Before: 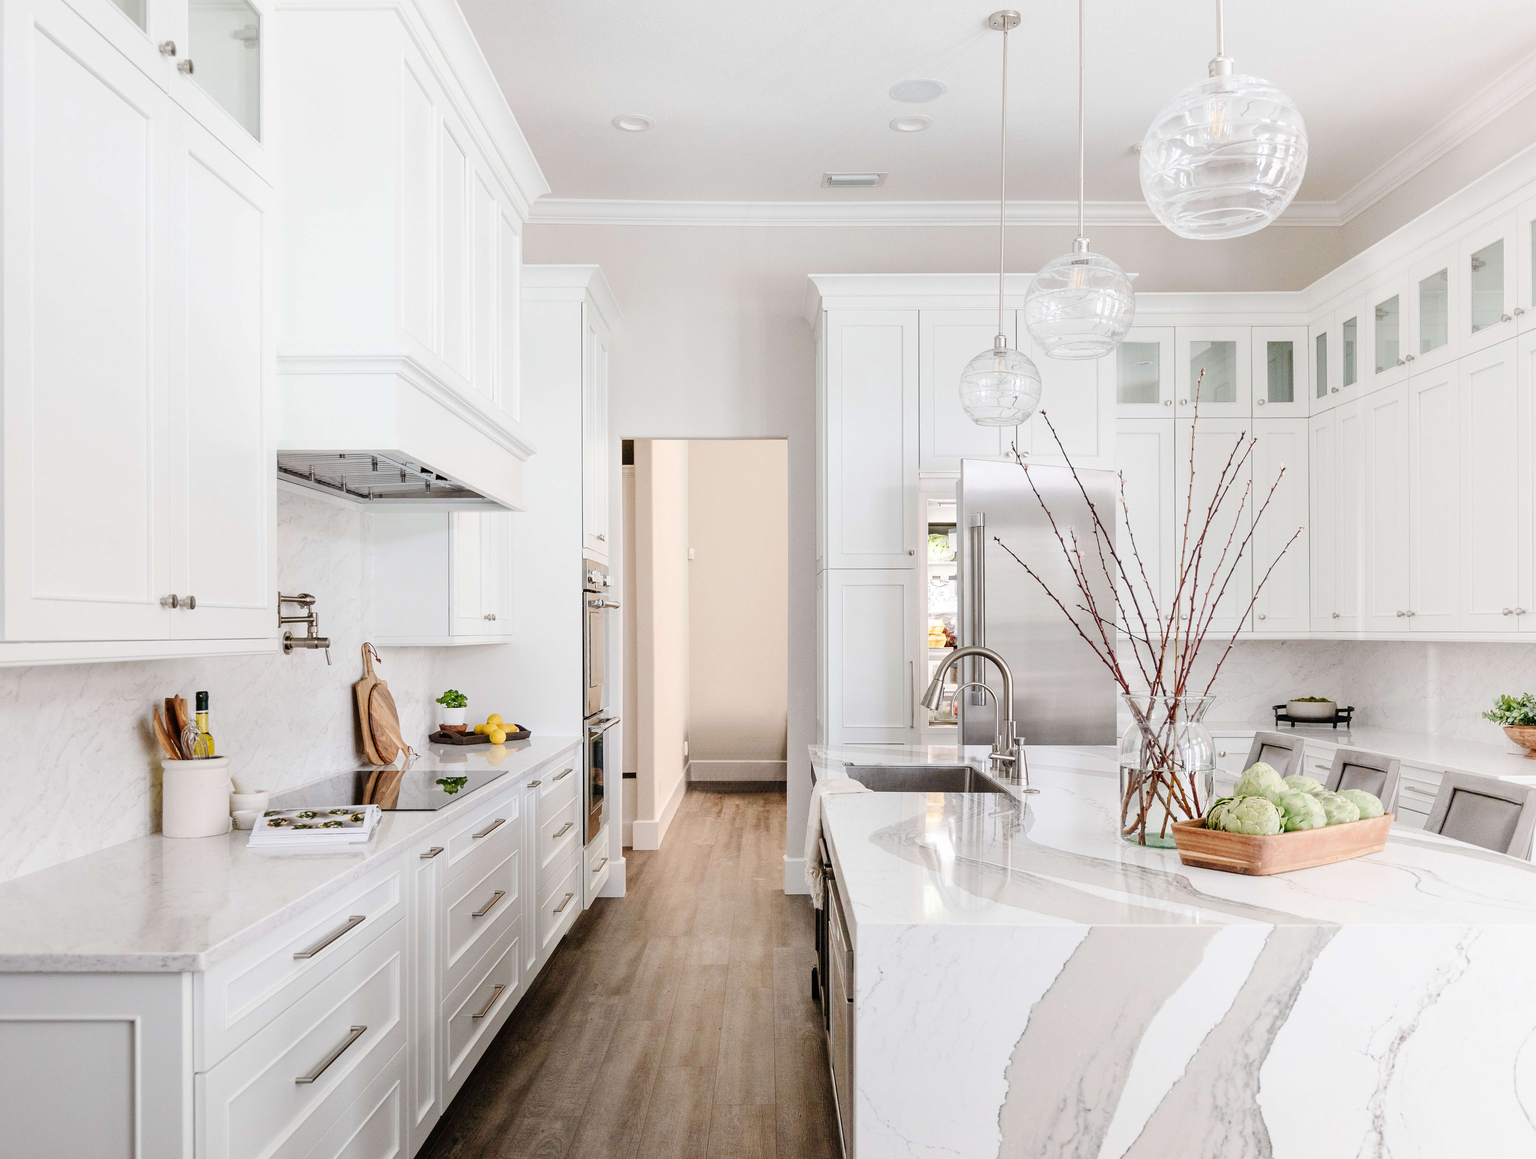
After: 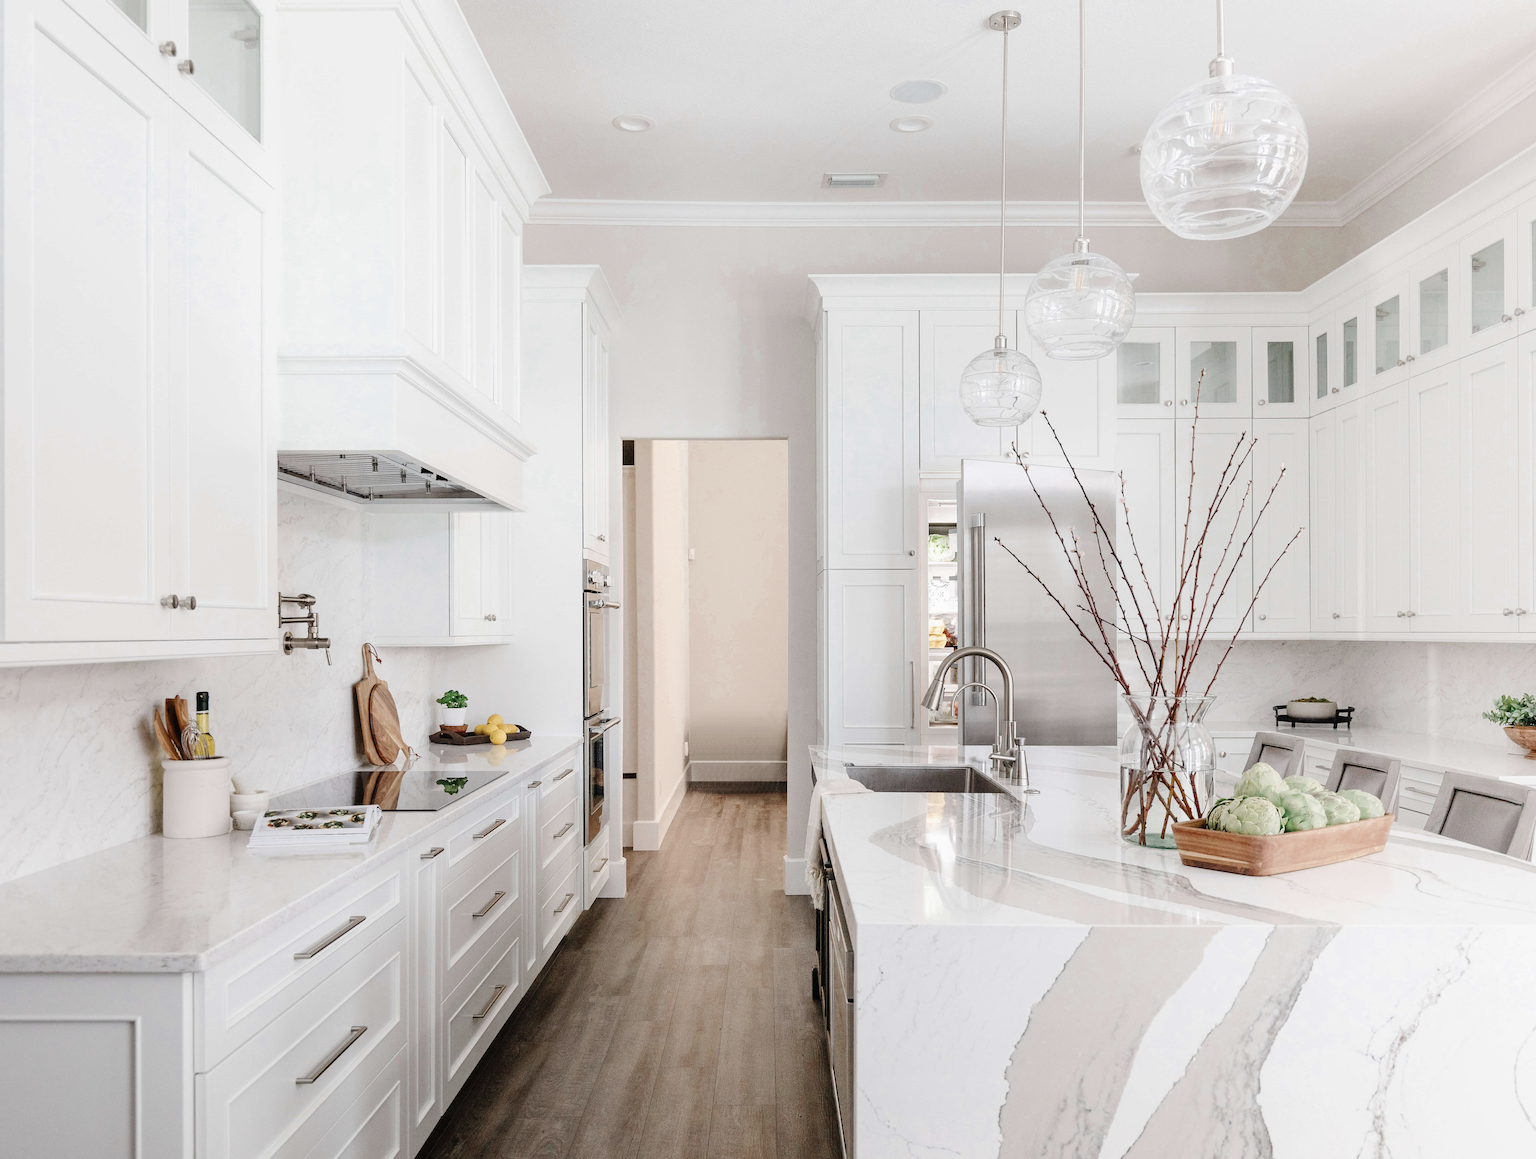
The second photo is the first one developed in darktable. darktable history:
color zones: curves: ch0 [(0, 0.5) (0.125, 0.4) (0.25, 0.5) (0.375, 0.4) (0.5, 0.4) (0.625, 0.35) (0.75, 0.35) (0.875, 0.5)]; ch1 [(0, 0.35) (0.125, 0.45) (0.25, 0.35) (0.375, 0.35) (0.5, 0.35) (0.625, 0.35) (0.75, 0.45) (0.875, 0.35)]; ch2 [(0, 0.6) (0.125, 0.5) (0.25, 0.5) (0.375, 0.6) (0.5, 0.6) (0.625, 0.5) (0.75, 0.5) (0.875, 0.5)]
local contrast: mode bilateral grid, contrast 100, coarseness 100, detail 91%, midtone range 0.2
